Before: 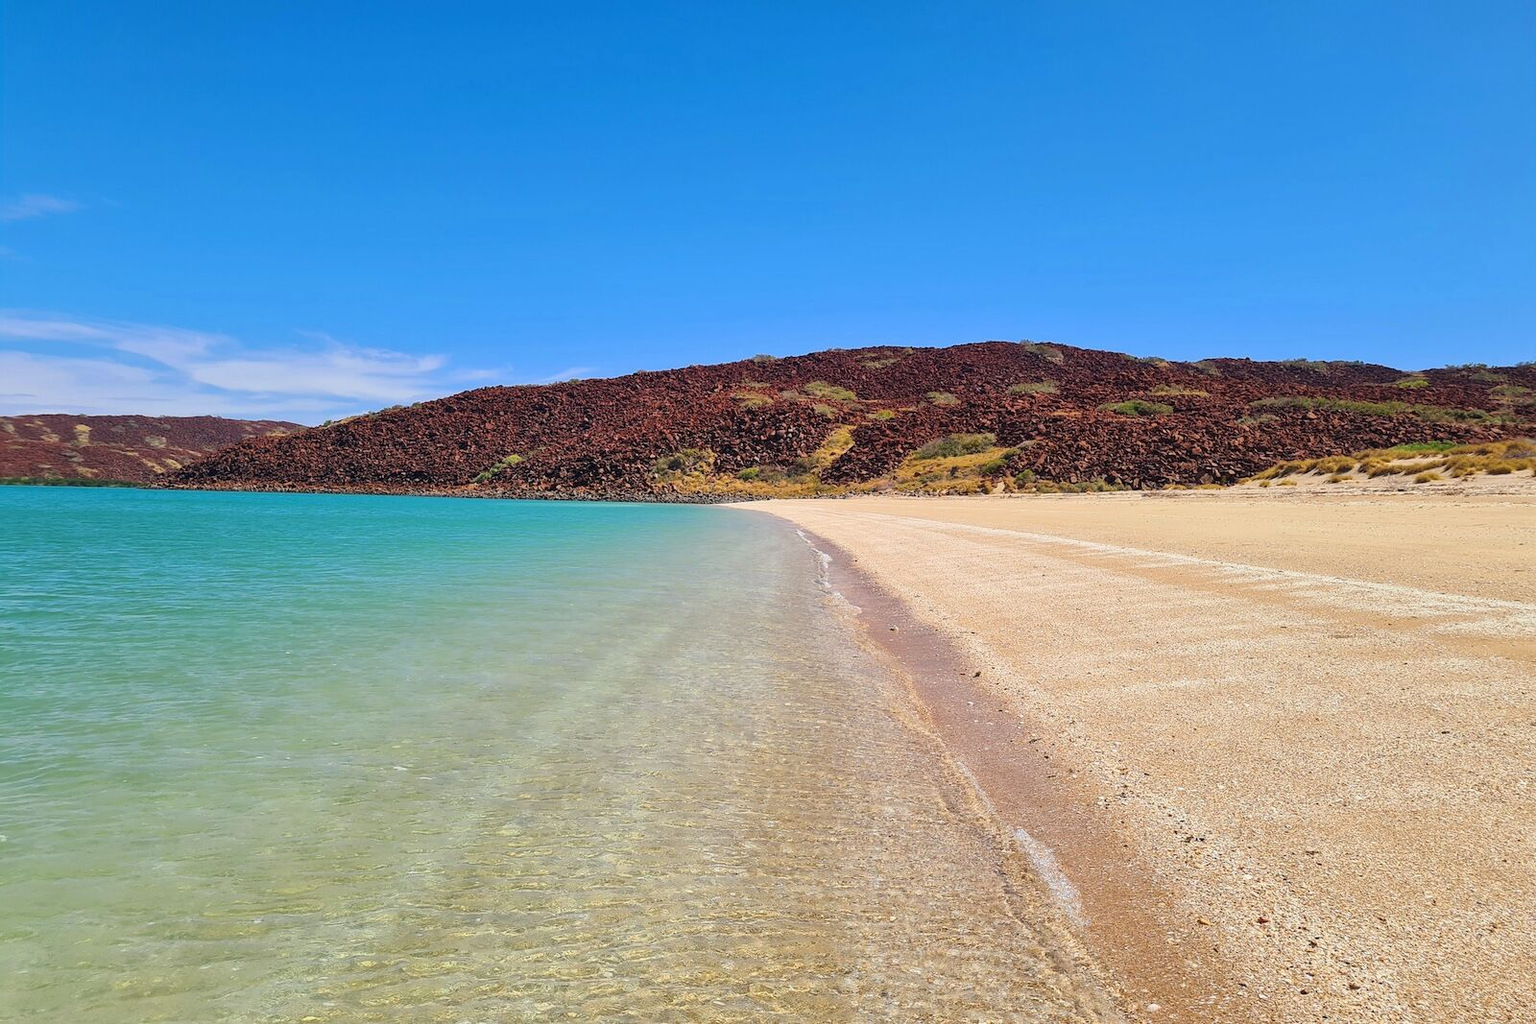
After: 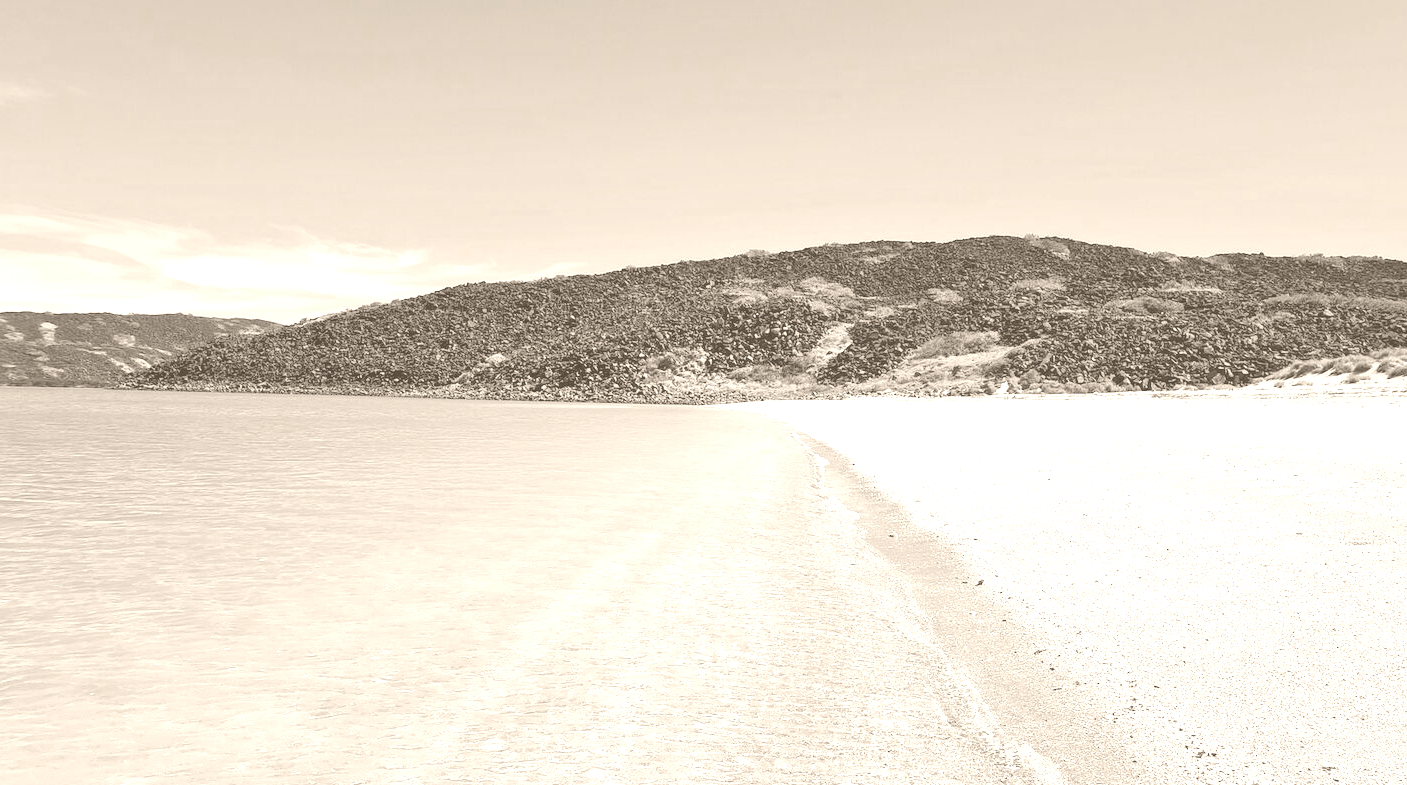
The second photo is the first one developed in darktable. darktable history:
crop and rotate: left 2.425%, top 11.305%, right 9.6%, bottom 15.08%
colorize: hue 34.49°, saturation 35.33%, source mix 100%, version 1
